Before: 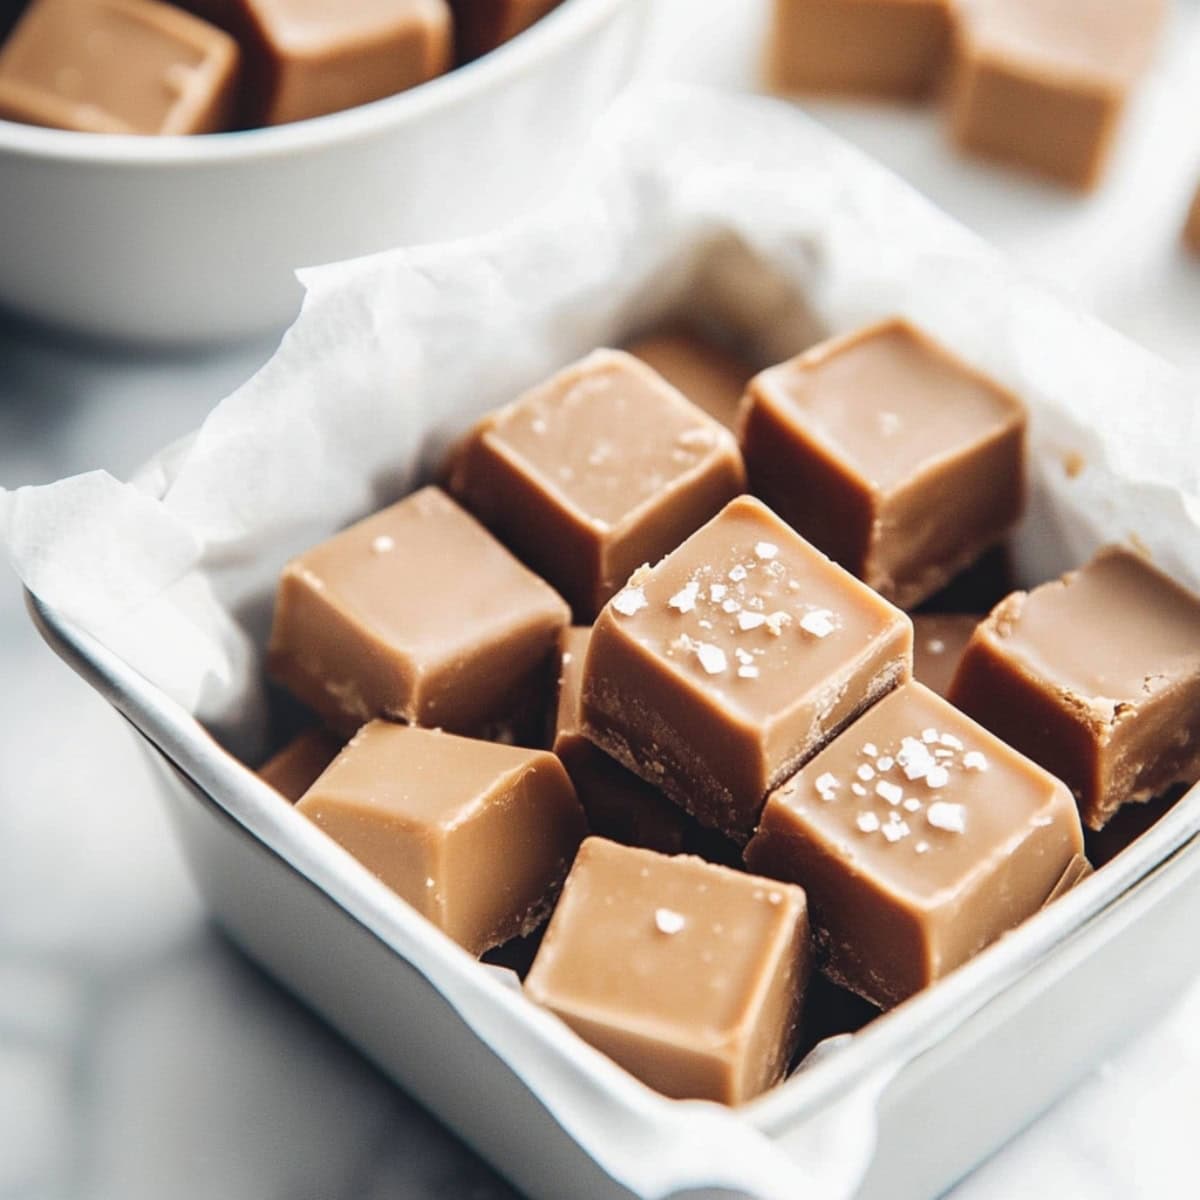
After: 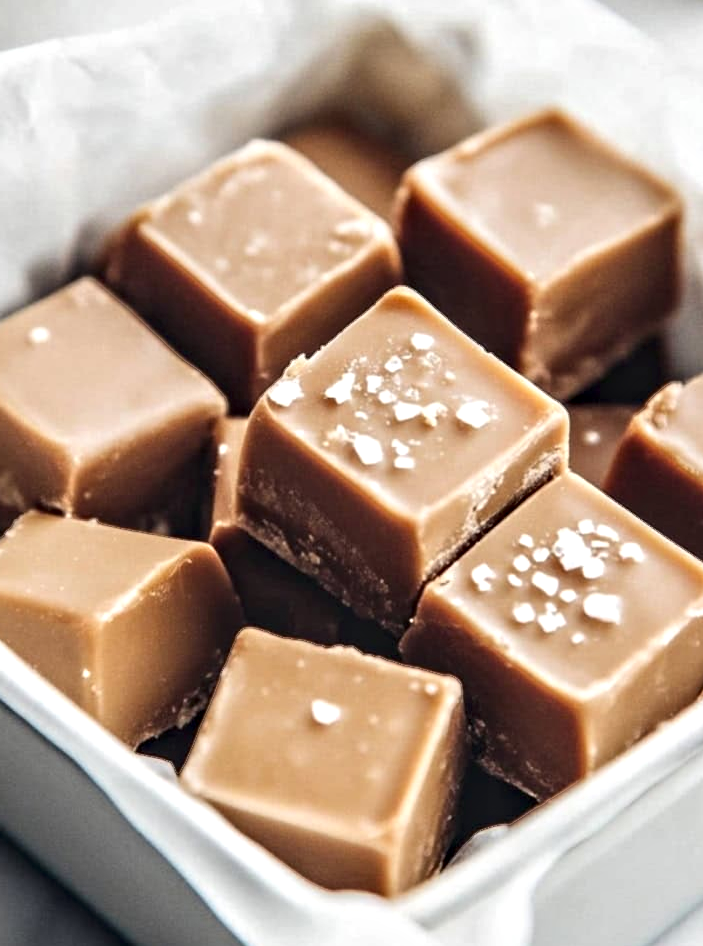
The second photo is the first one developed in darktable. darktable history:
crop and rotate: left 28.695%, top 17.488%, right 12.653%, bottom 3.599%
contrast equalizer: octaves 7, y [[0.511, 0.558, 0.631, 0.632, 0.559, 0.512], [0.5 ×6], [0.507, 0.559, 0.627, 0.644, 0.647, 0.647], [0 ×6], [0 ×6]]
